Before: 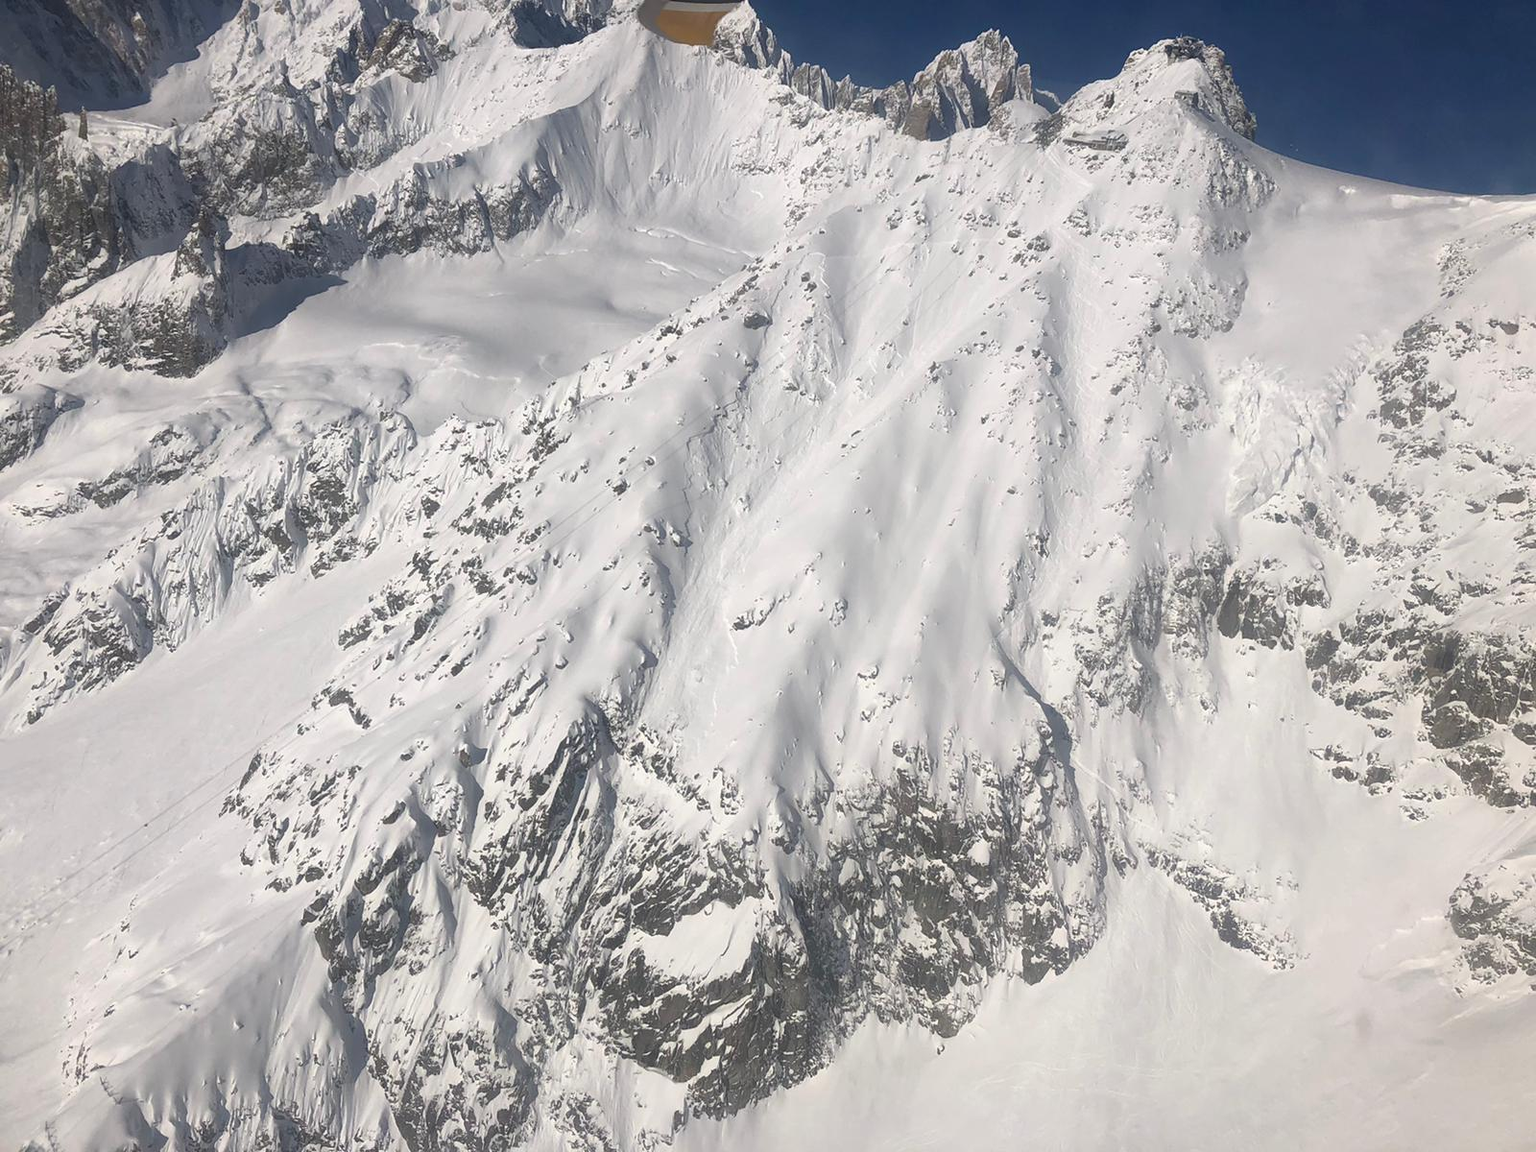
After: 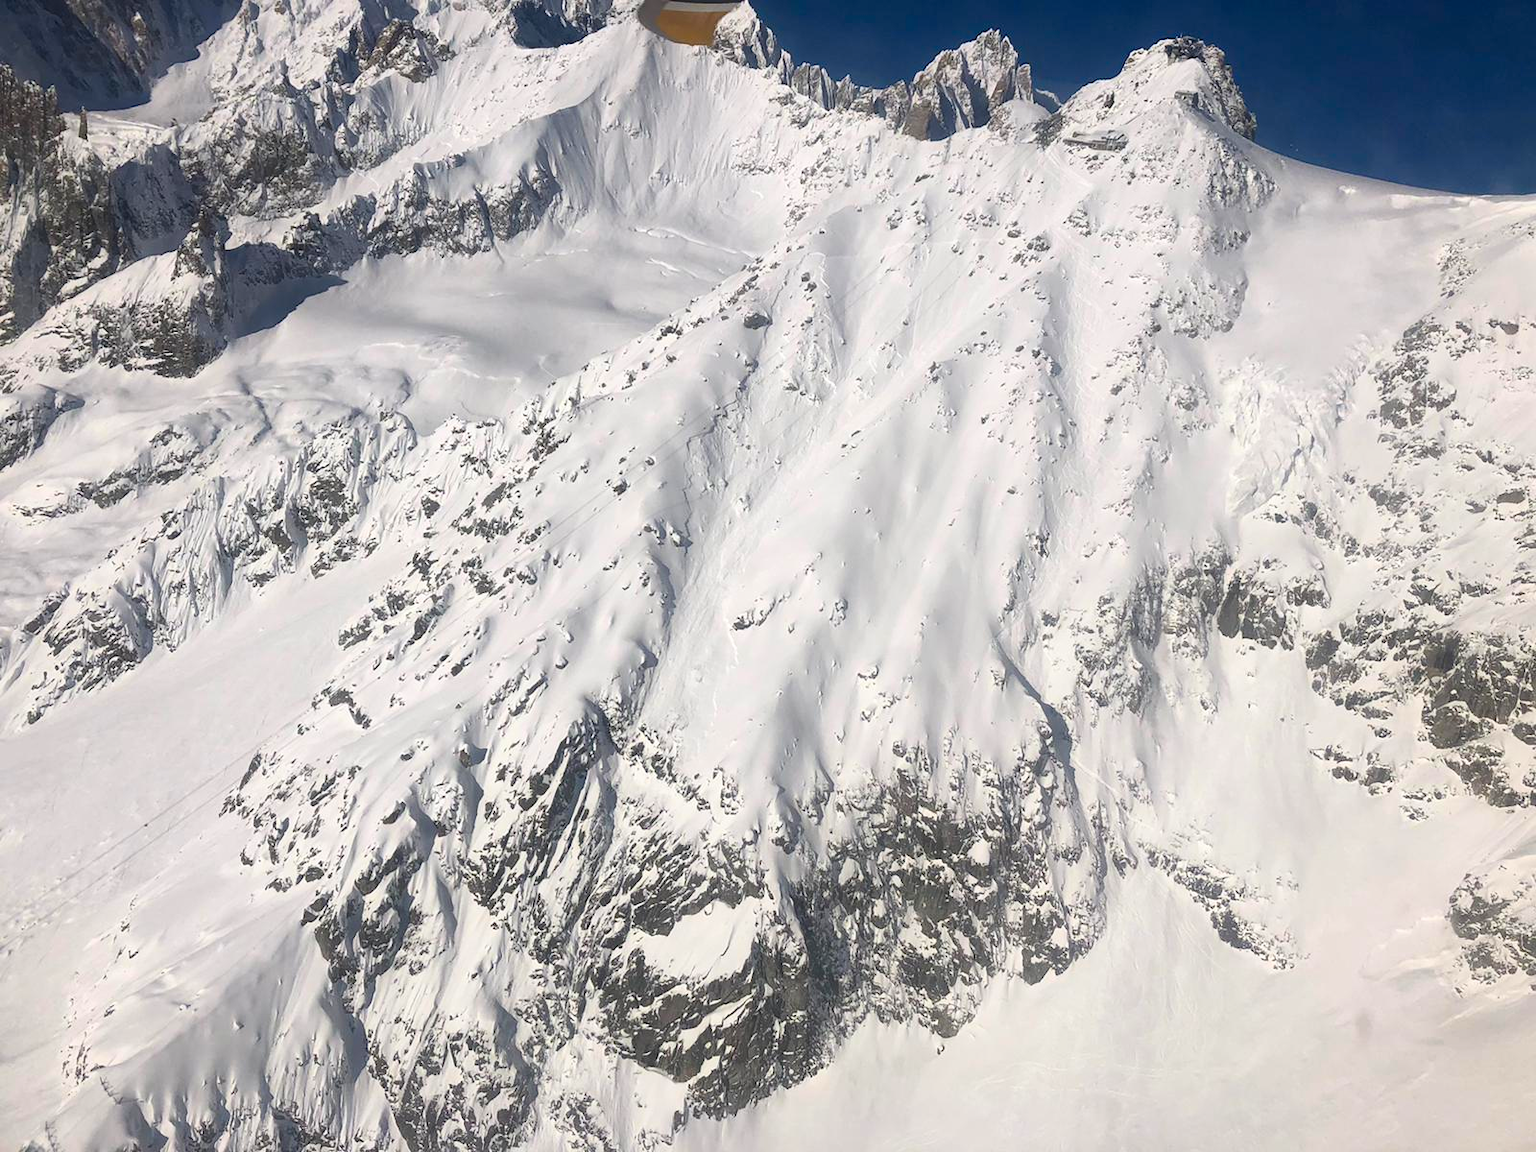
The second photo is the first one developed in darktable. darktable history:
local contrast: mode bilateral grid, contrast 10, coarseness 25, detail 115%, midtone range 0.2
contrast brightness saturation: contrast 0.17, saturation 0.304
